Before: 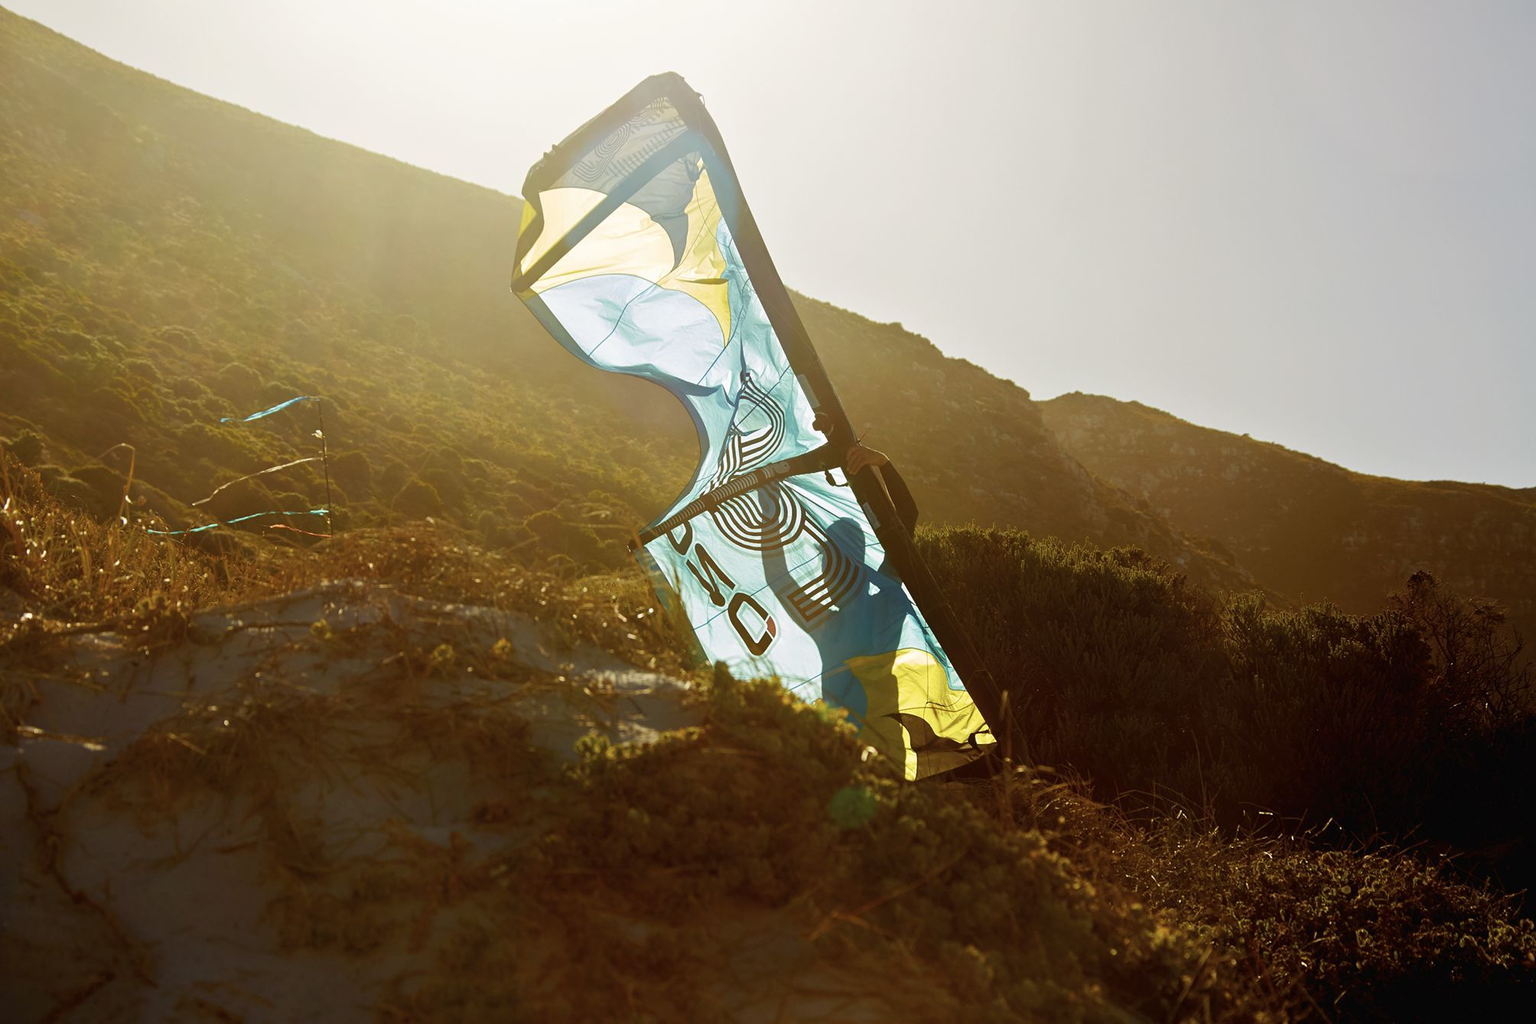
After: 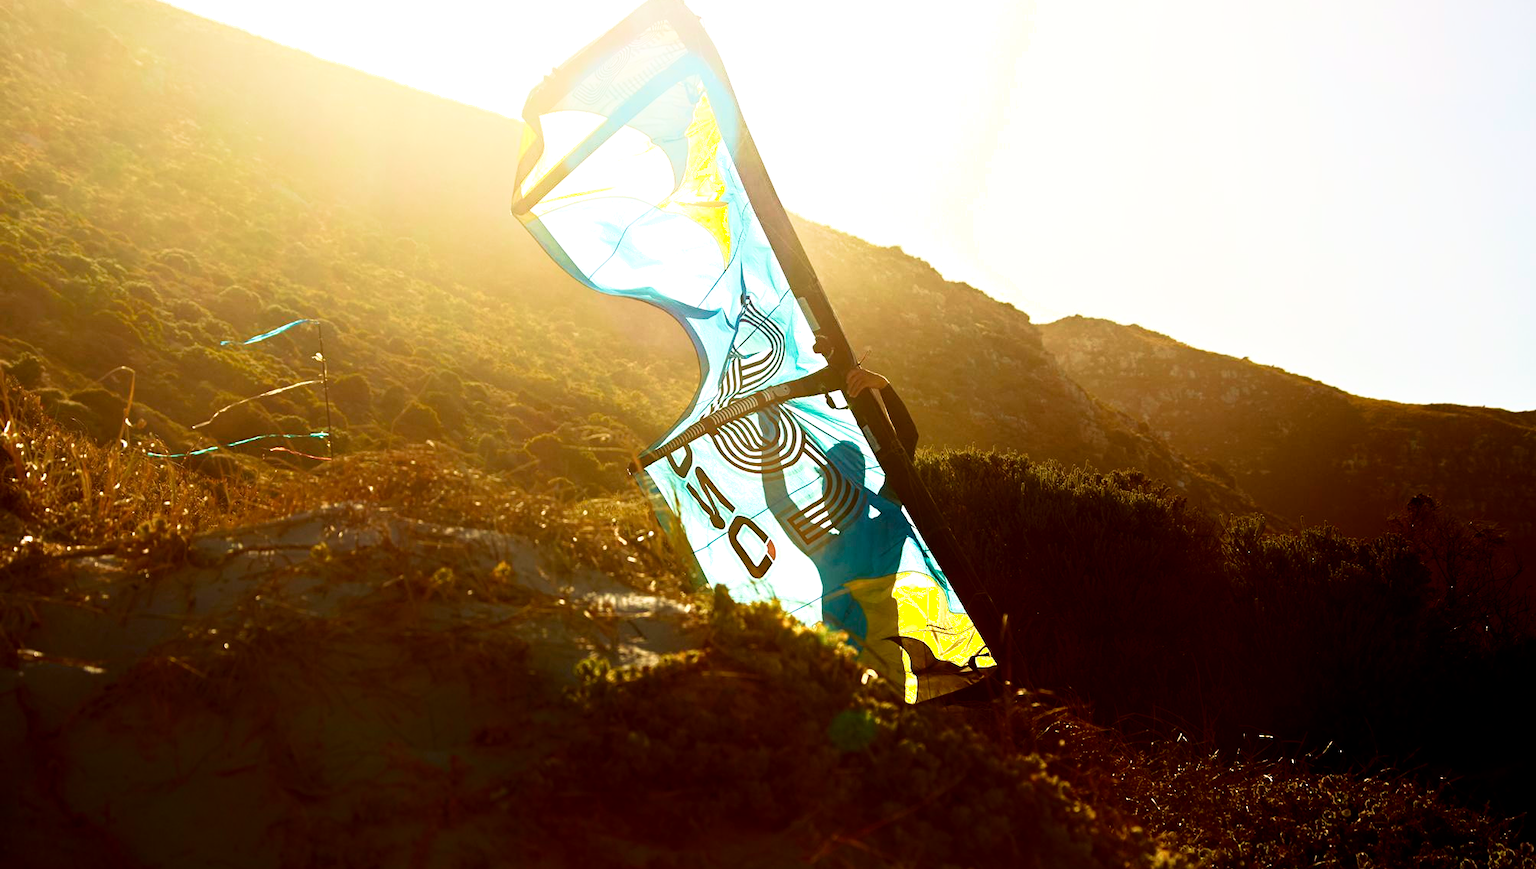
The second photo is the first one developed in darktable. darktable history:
crop: top 7.592%, bottom 7.475%
tone equalizer: -8 EV -0.785 EV, -7 EV -0.701 EV, -6 EV -0.638 EV, -5 EV -0.361 EV, -3 EV 0.379 EV, -2 EV 0.6 EV, -1 EV 0.699 EV, +0 EV 0.722 EV
shadows and highlights: shadows -61.3, white point adjustment -5.14, highlights 61.86
velvia: strength 29.86%
haze removal: adaptive false
